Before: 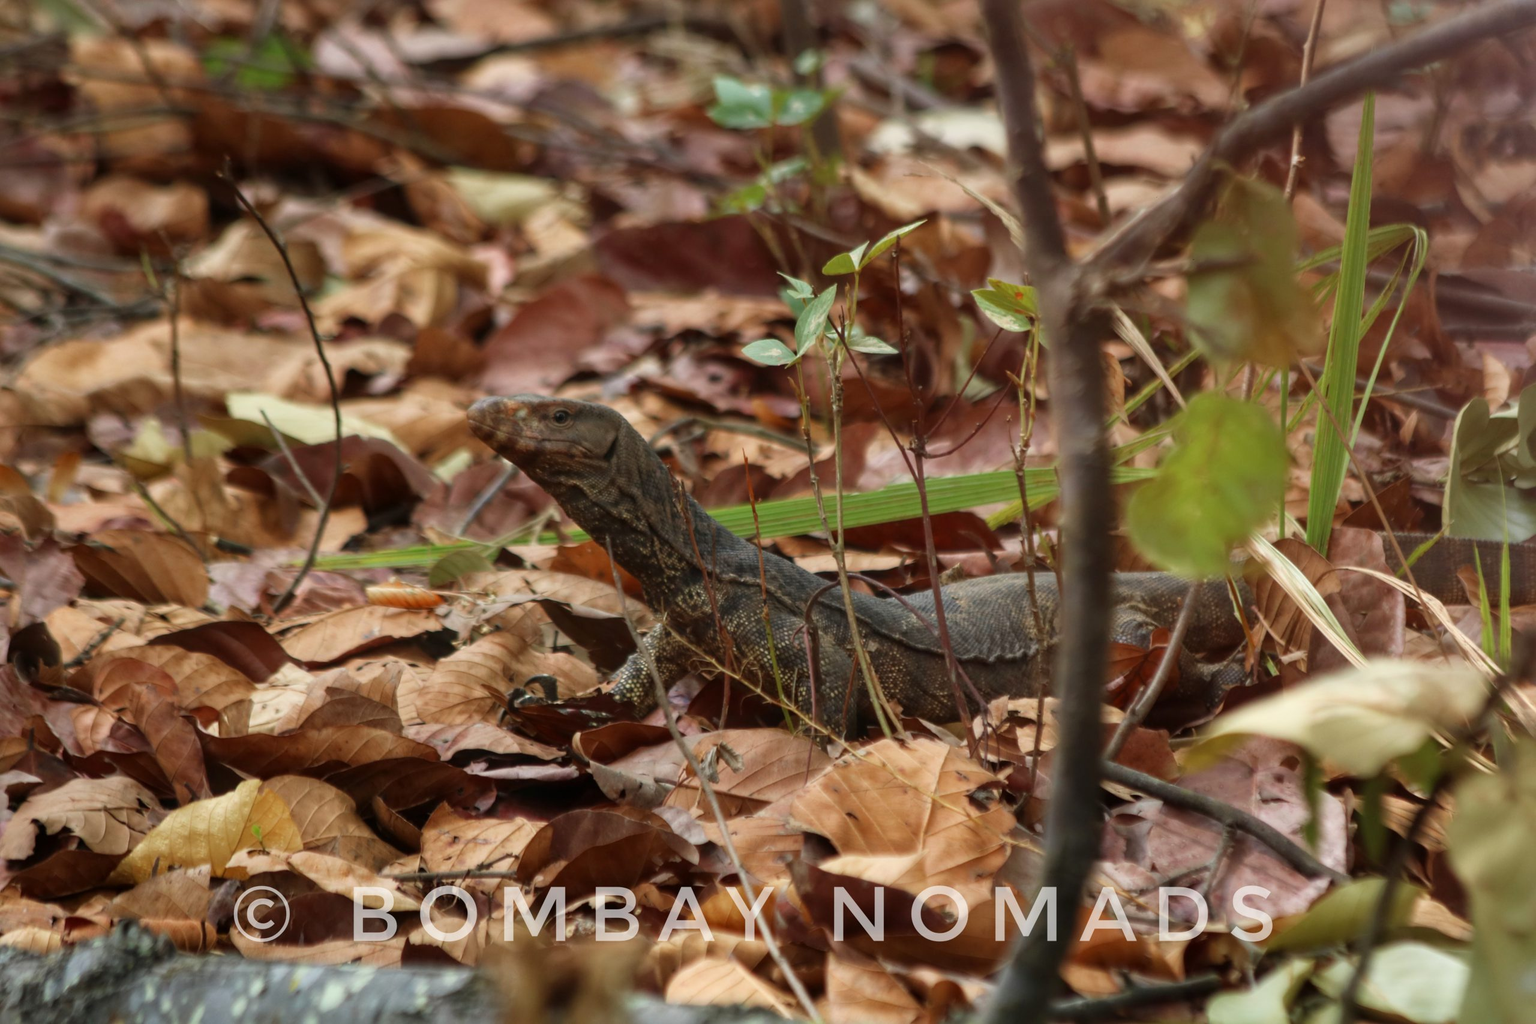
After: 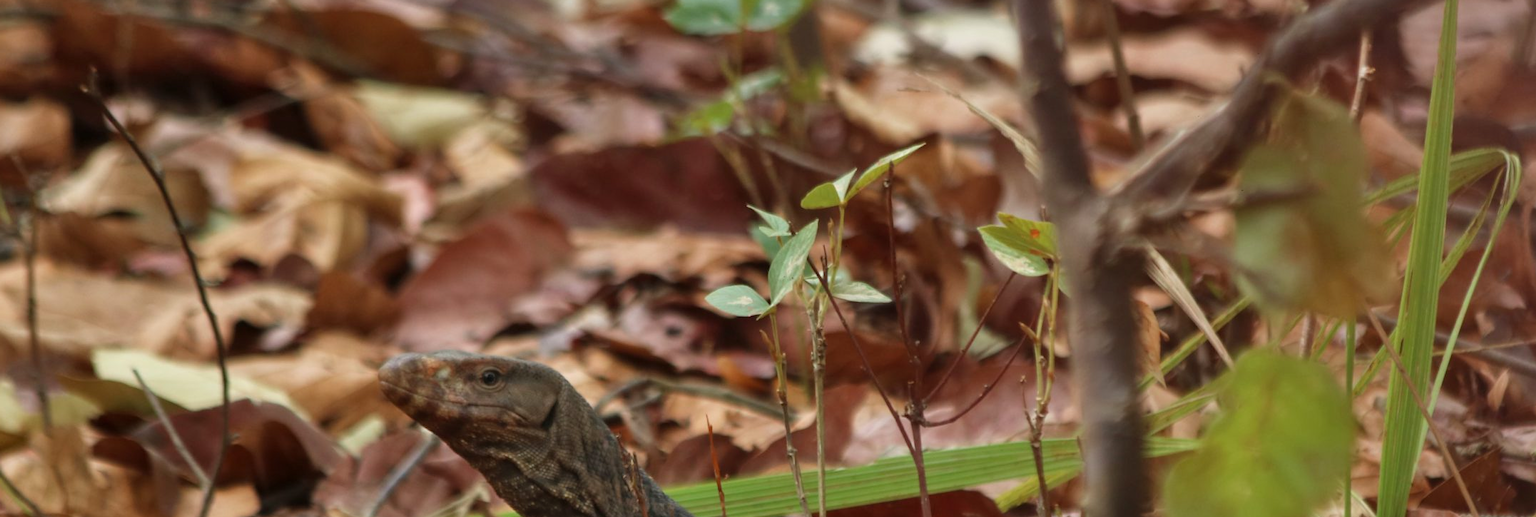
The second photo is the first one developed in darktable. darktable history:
crop and rotate: left 9.708%, top 9.762%, right 6.169%, bottom 47.688%
shadows and highlights: soften with gaussian
